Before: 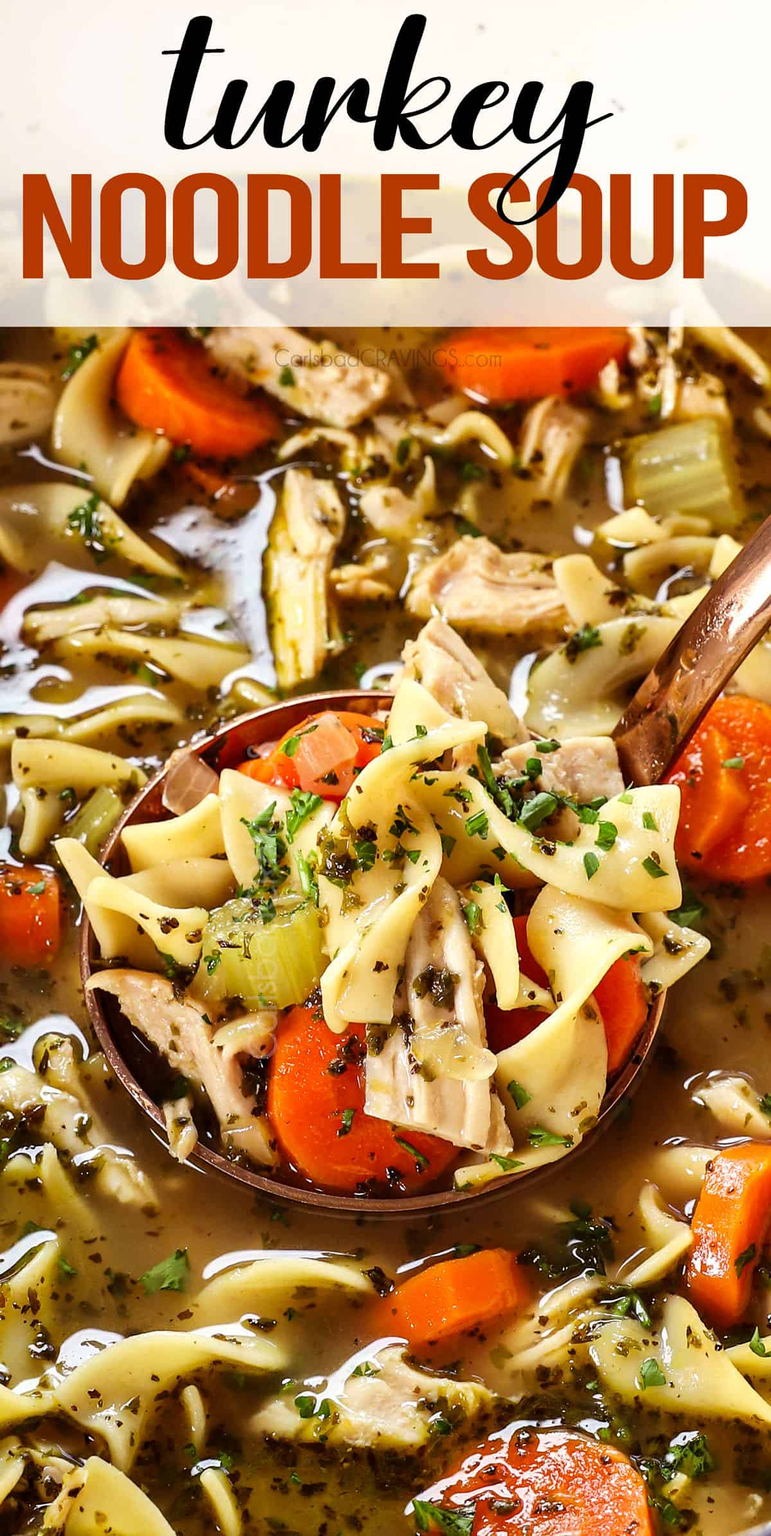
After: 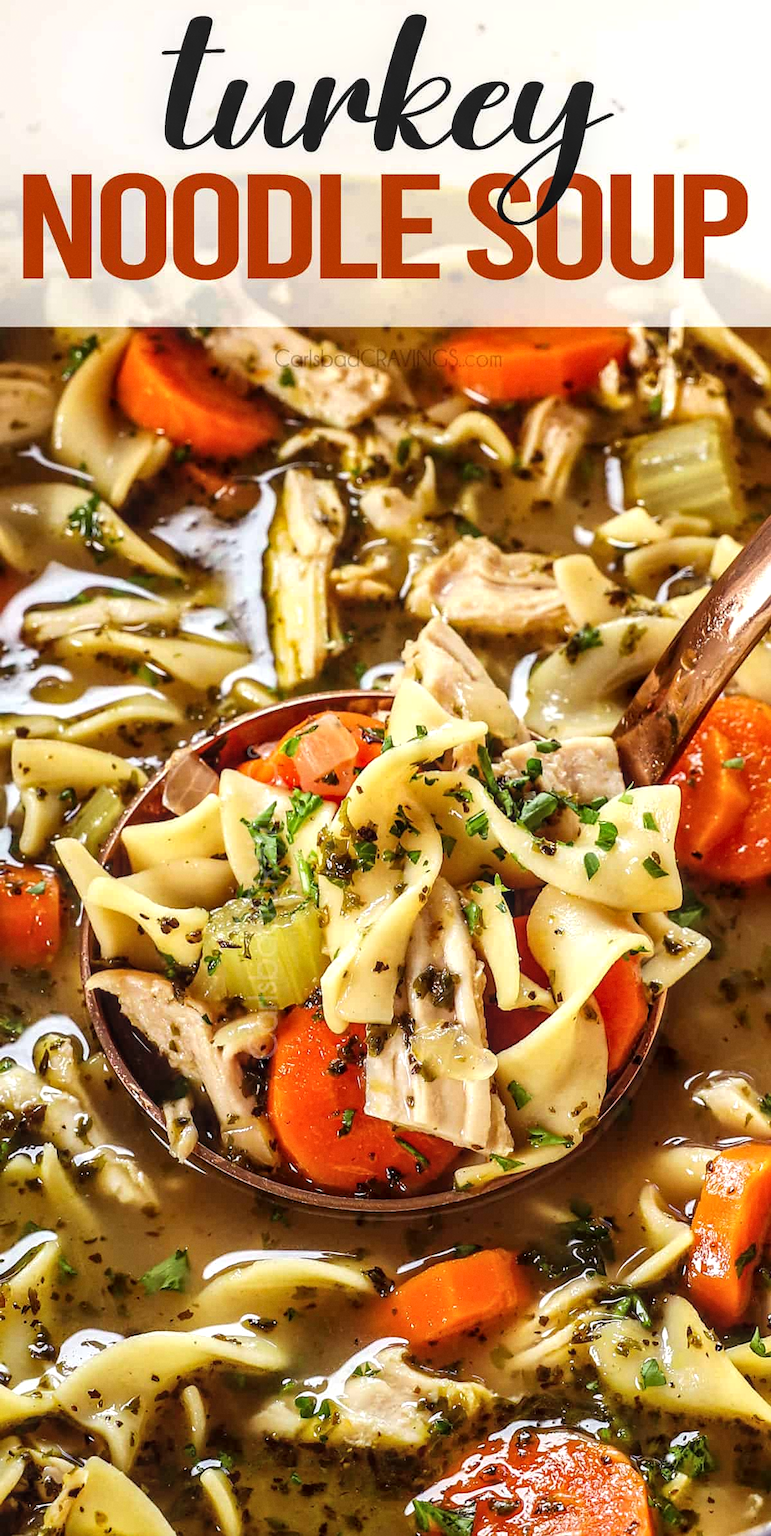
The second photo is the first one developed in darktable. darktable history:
grain: coarseness 14.57 ISO, strength 8.8%
exposure: black level correction -0.001, exposure 0.08 EV, compensate highlight preservation false
local contrast: on, module defaults
